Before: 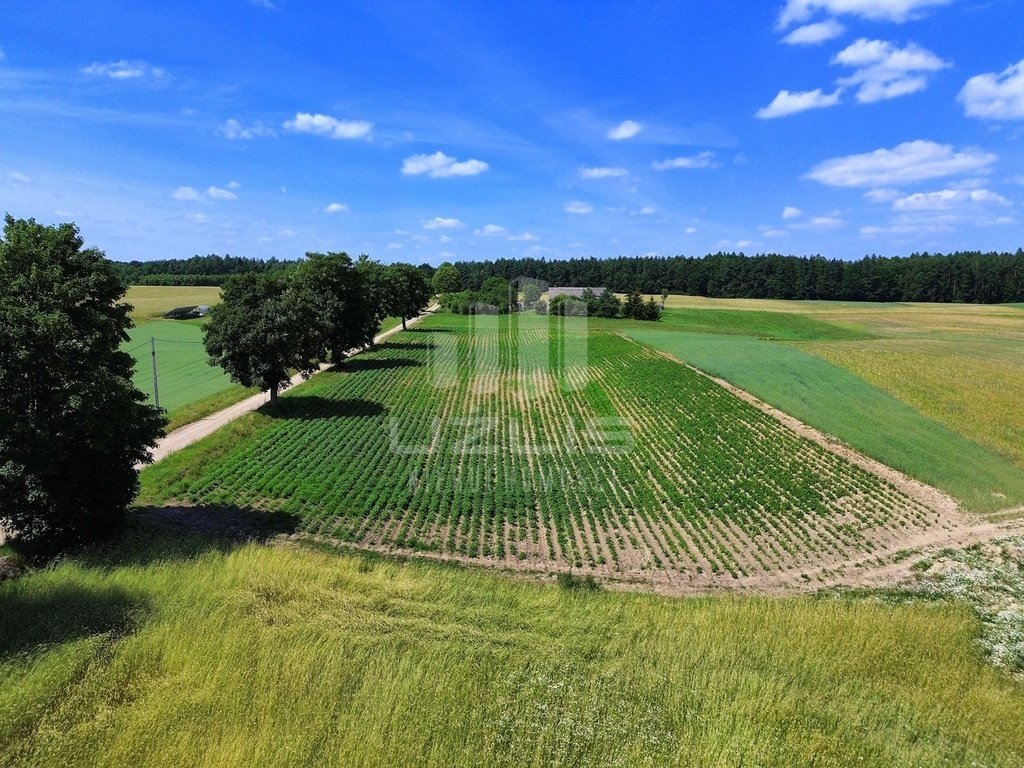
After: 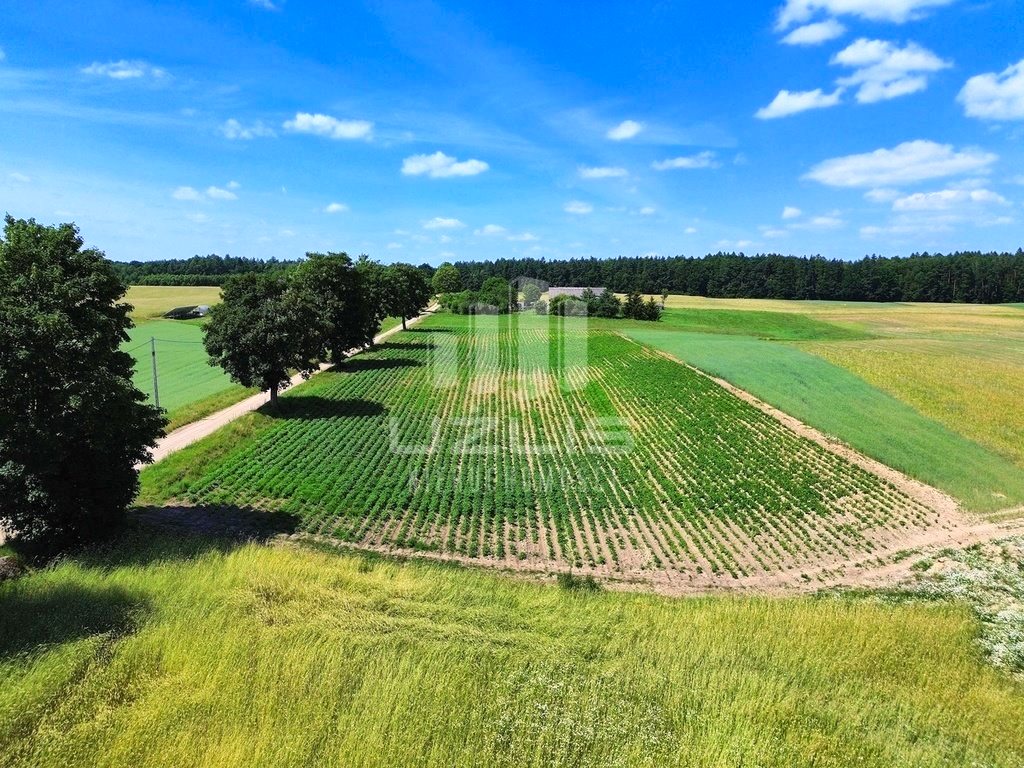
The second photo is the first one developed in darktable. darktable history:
contrast brightness saturation: contrast 0.204, brightness 0.155, saturation 0.22
